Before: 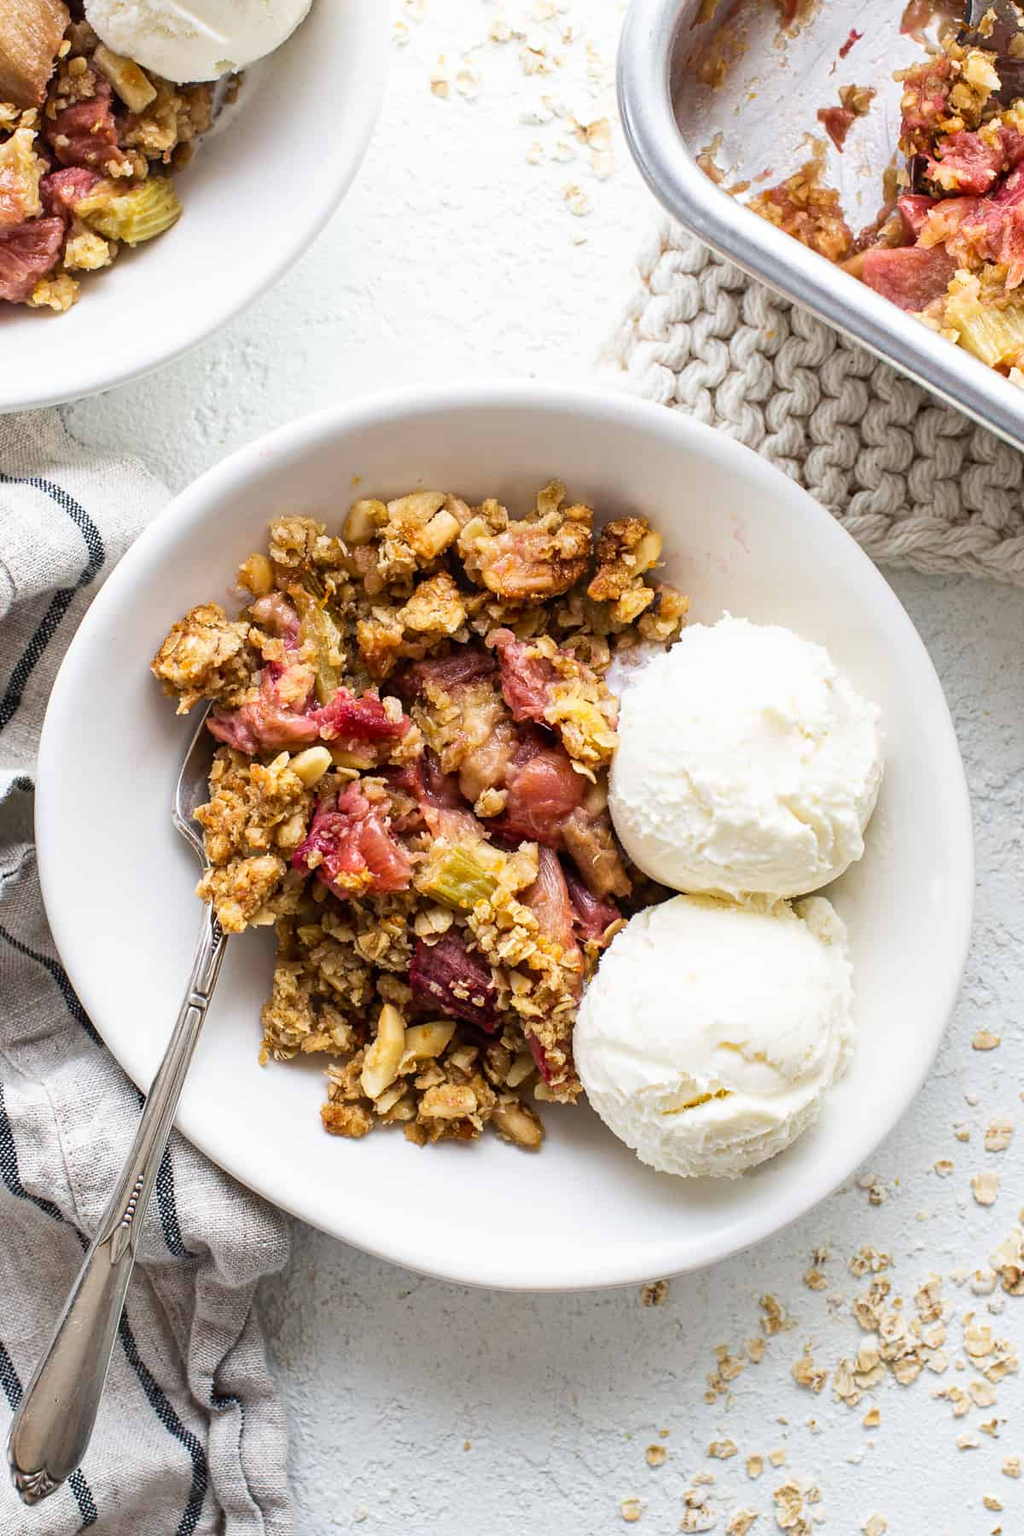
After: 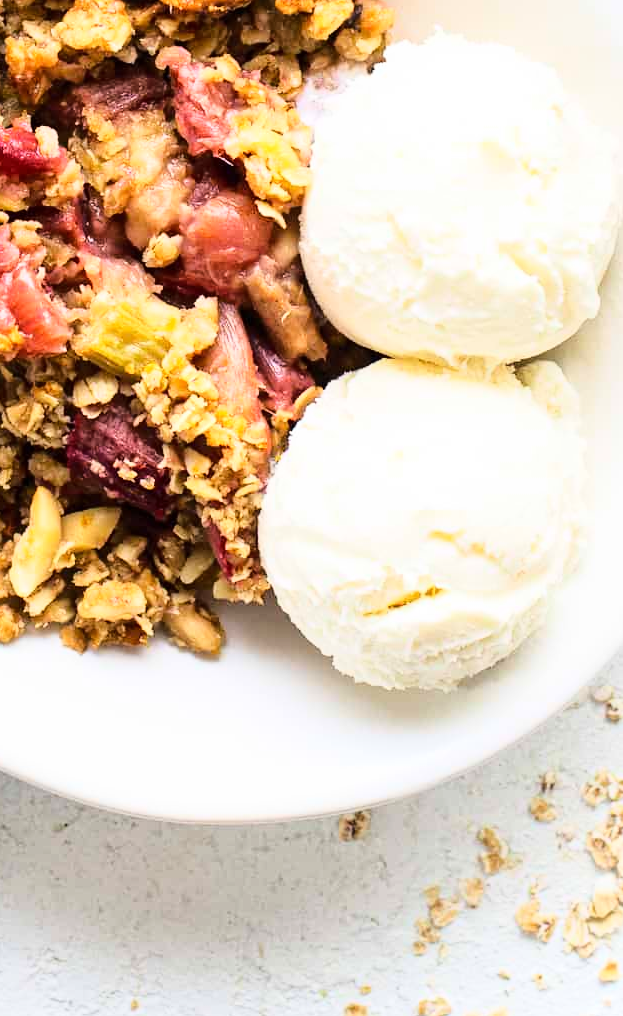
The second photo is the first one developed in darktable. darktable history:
base curve: curves: ch0 [(0, 0) (0.028, 0.03) (0.121, 0.232) (0.46, 0.748) (0.859, 0.968) (1, 1)]
crop: left 34.449%, top 38.37%, right 13.562%, bottom 5.155%
